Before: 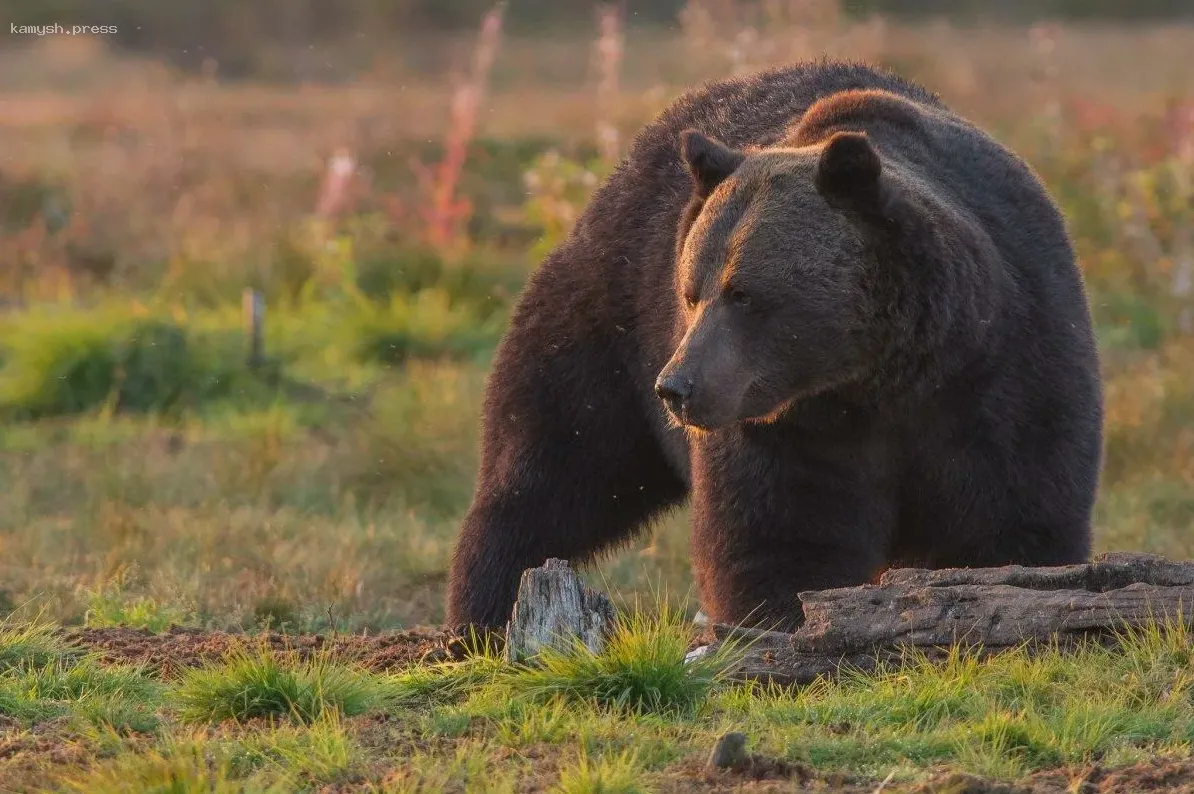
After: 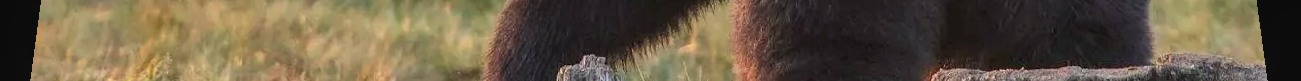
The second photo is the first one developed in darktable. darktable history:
exposure: black level correction 0.001, exposure 0.14 EV, compensate highlight preservation false
shadows and highlights: shadows 37.27, highlights -28.18, soften with gaussian
crop and rotate: top 59.084%, bottom 30.916%
rotate and perspective: rotation 0.128°, lens shift (vertical) -0.181, lens shift (horizontal) -0.044, shear 0.001, automatic cropping off
tone curve: curves: ch0 [(0.016, 0.023) (0.248, 0.252) (0.732, 0.797) (1, 1)], color space Lab, linked channels, preserve colors none
local contrast: on, module defaults
